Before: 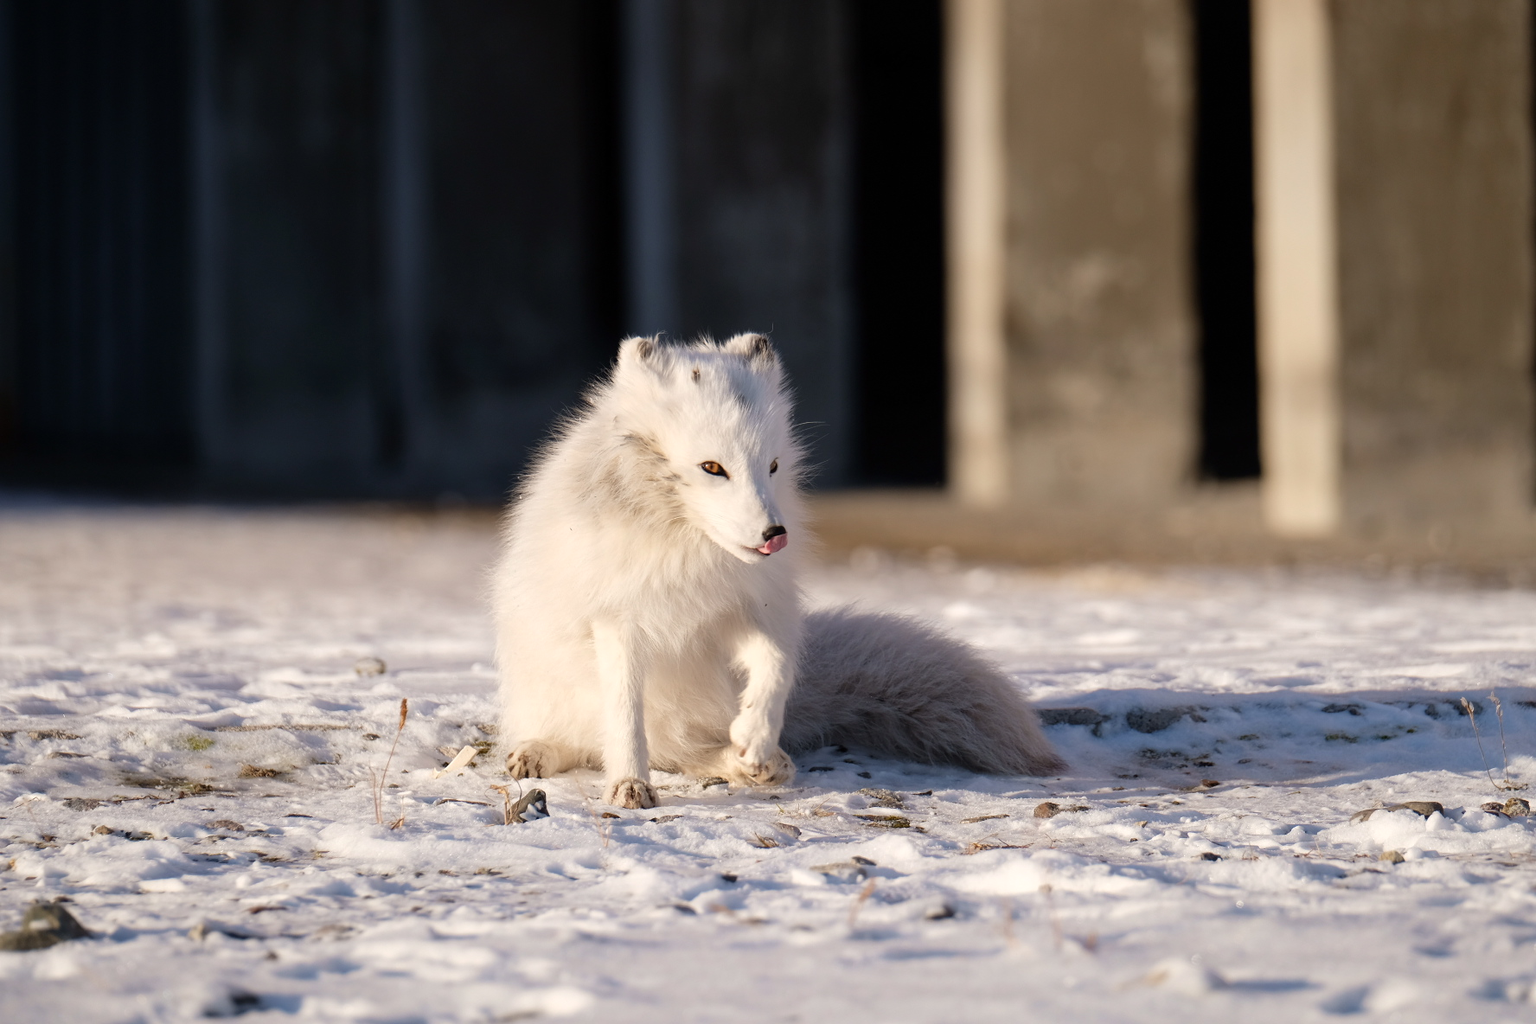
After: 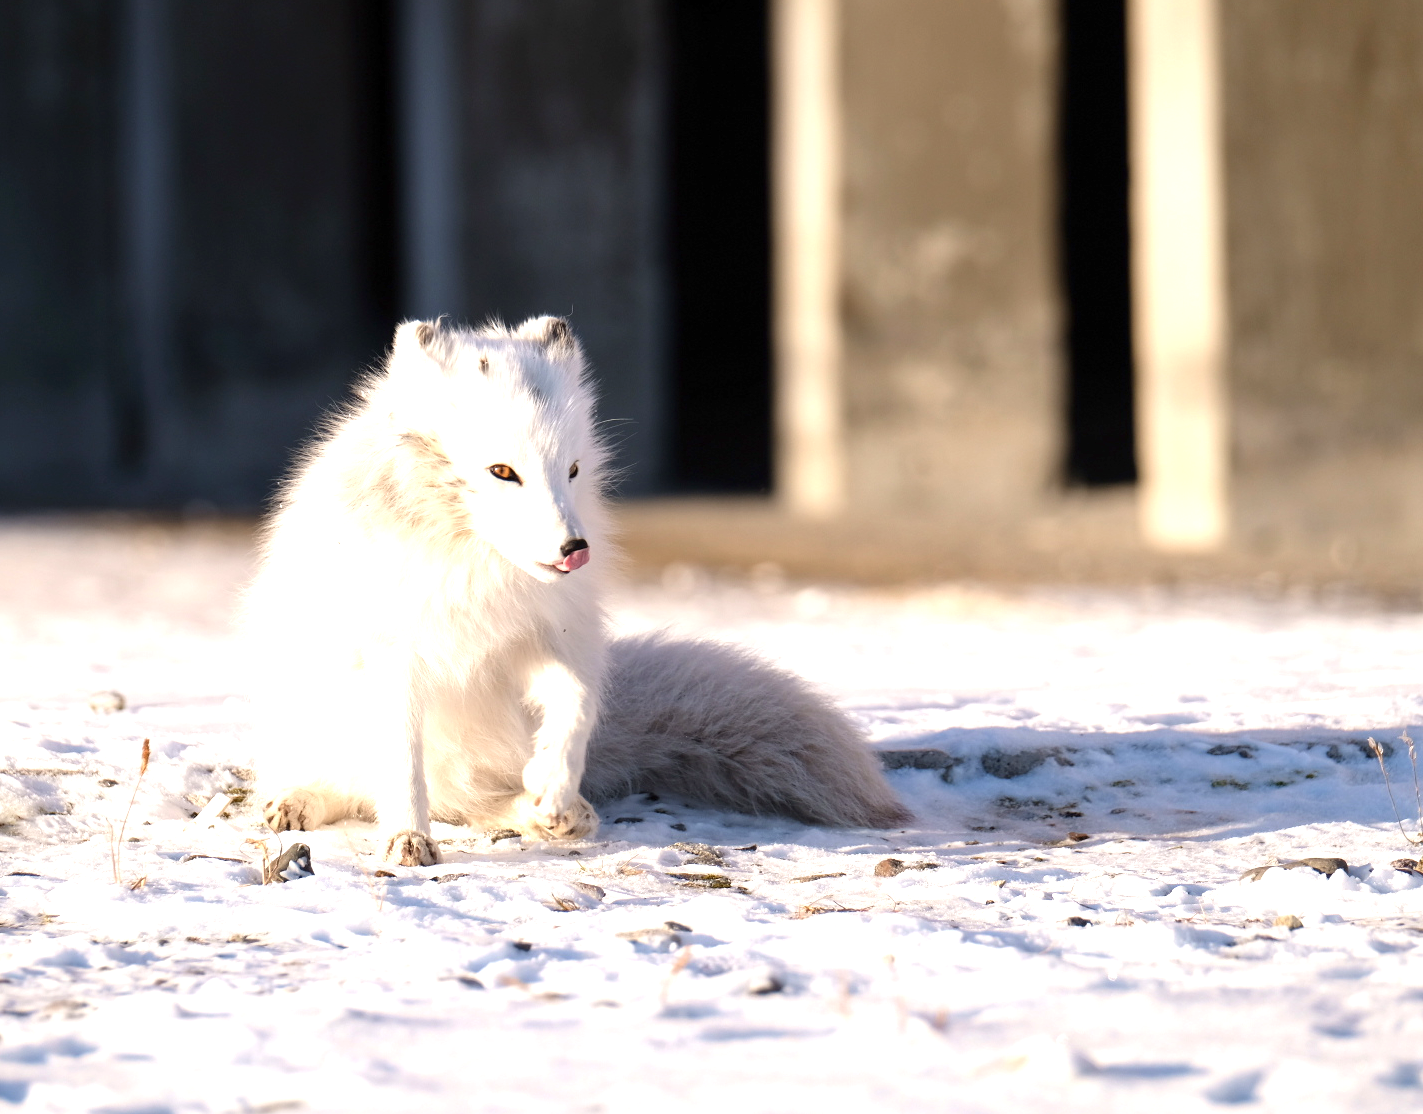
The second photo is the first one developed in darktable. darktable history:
crop and rotate: left 18.119%, top 5.882%, right 1.711%
exposure: exposure 0.94 EV, compensate highlight preservation false
